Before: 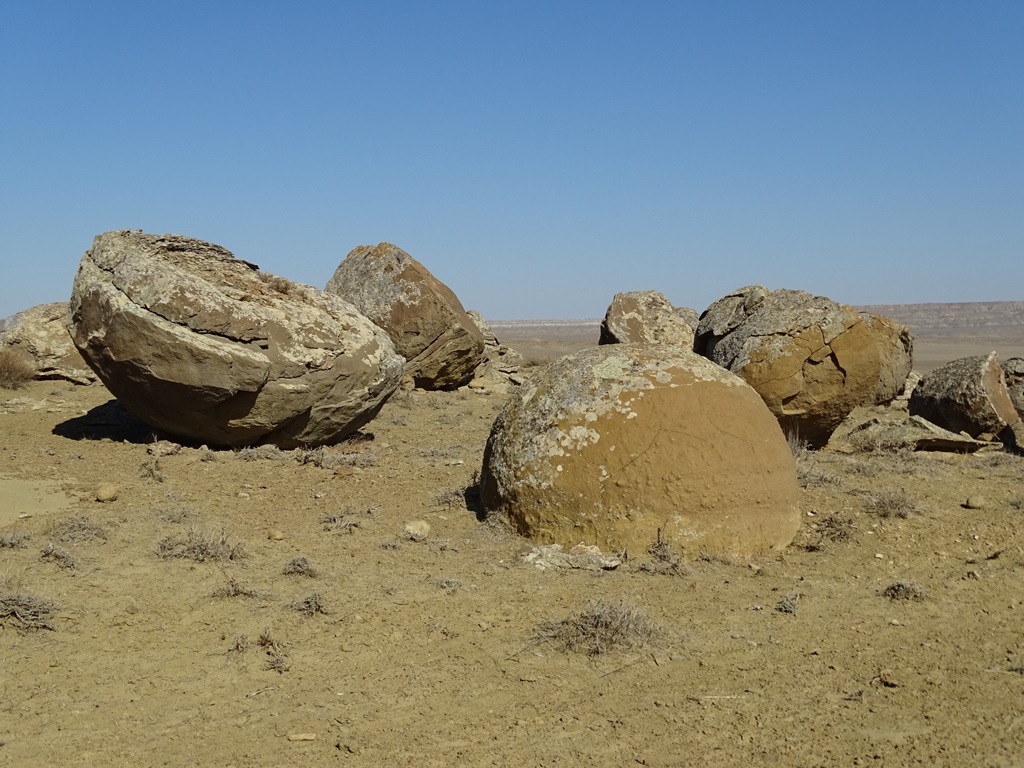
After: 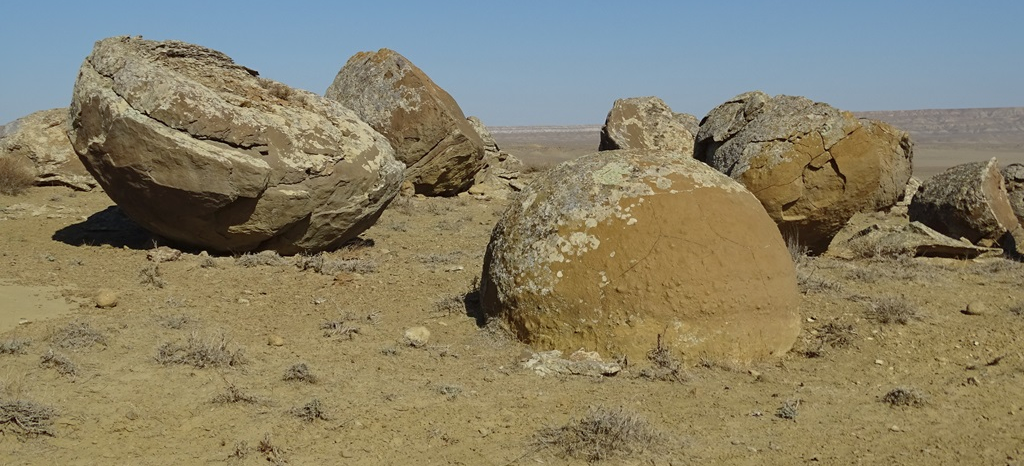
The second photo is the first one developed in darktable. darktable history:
shadows and highlights: on, module defaults
crop and rotate: top 25.271%, bottom 14.016%
